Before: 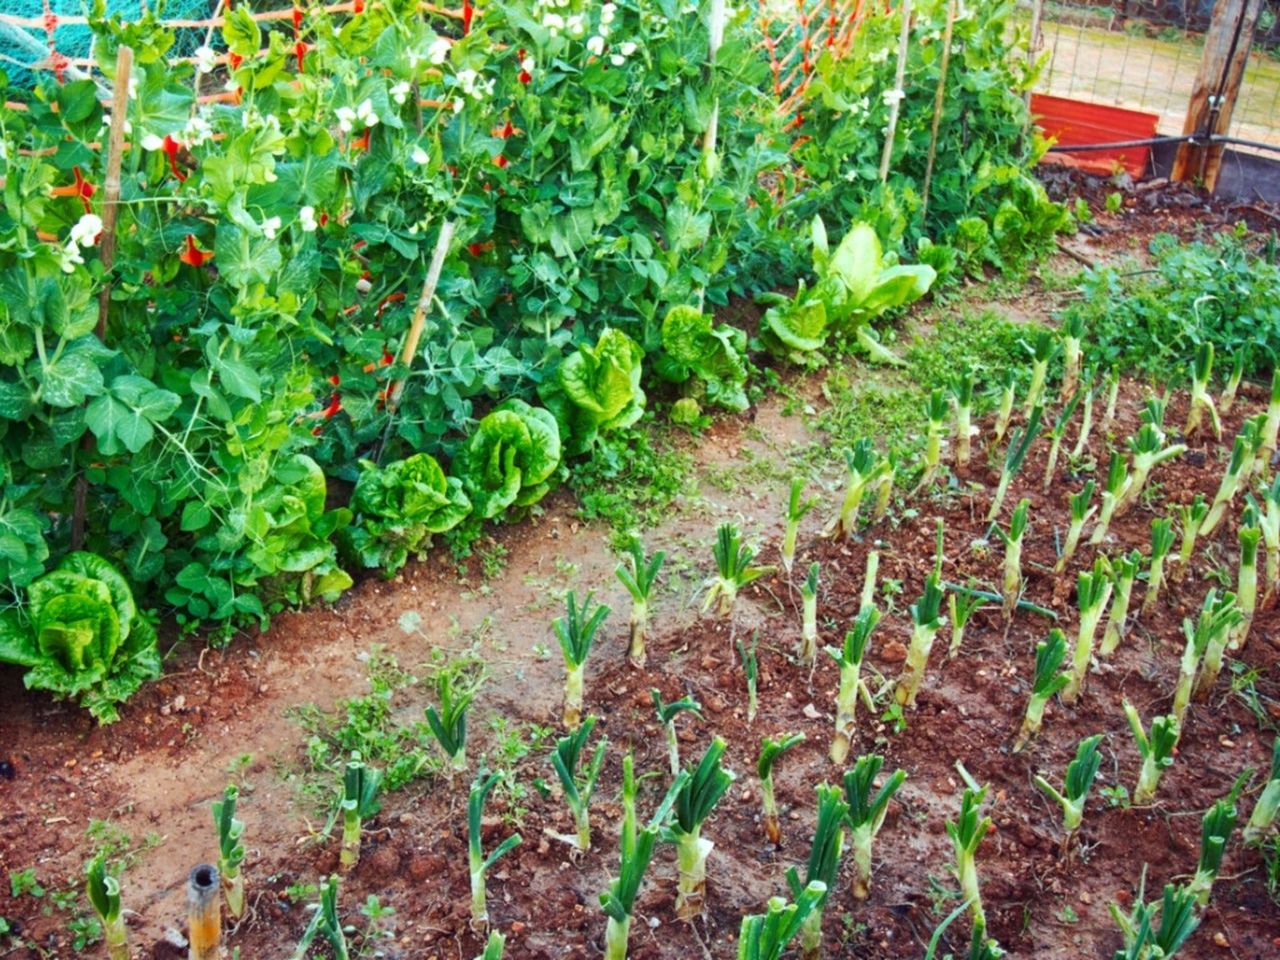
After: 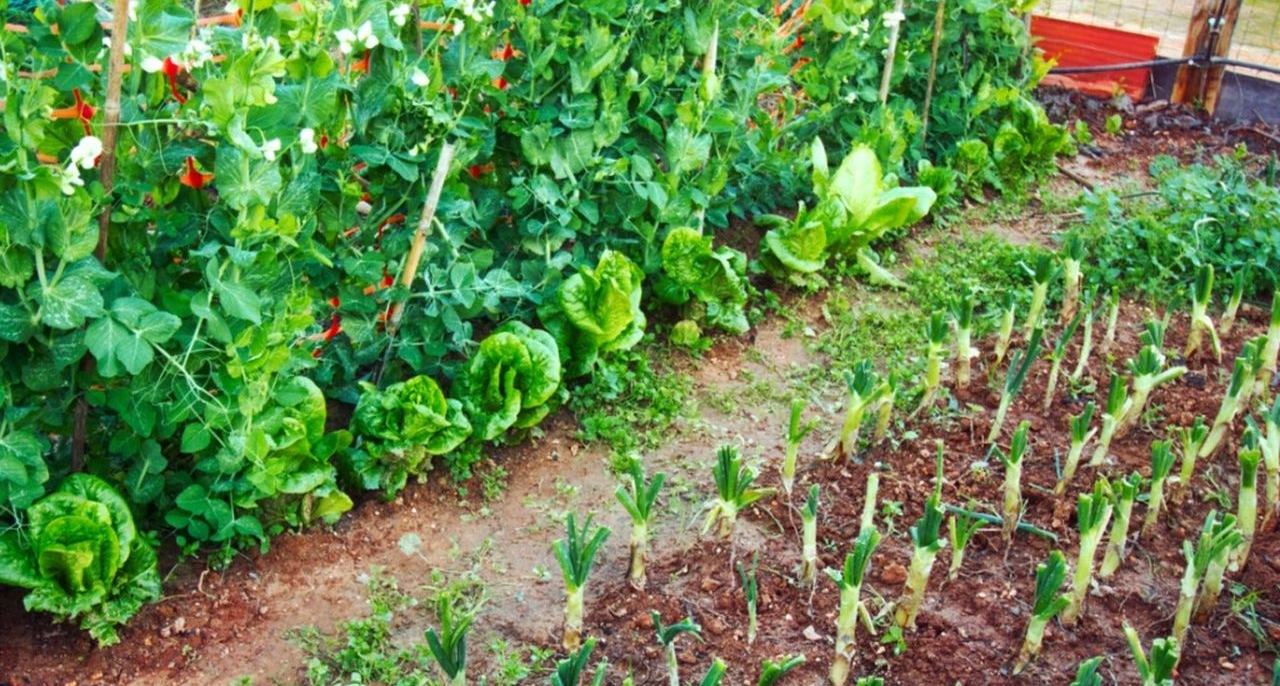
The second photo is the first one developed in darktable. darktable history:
crop and rotate: top 8.157%, bottom 20.357%
